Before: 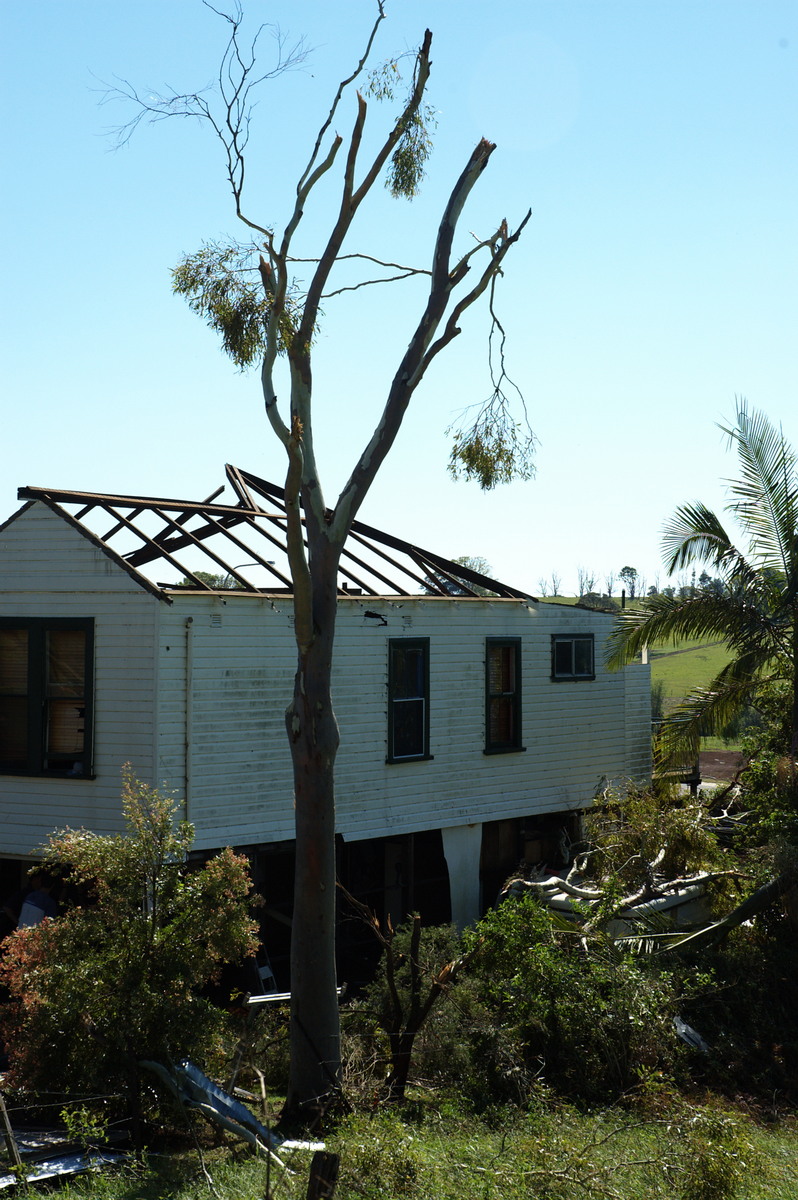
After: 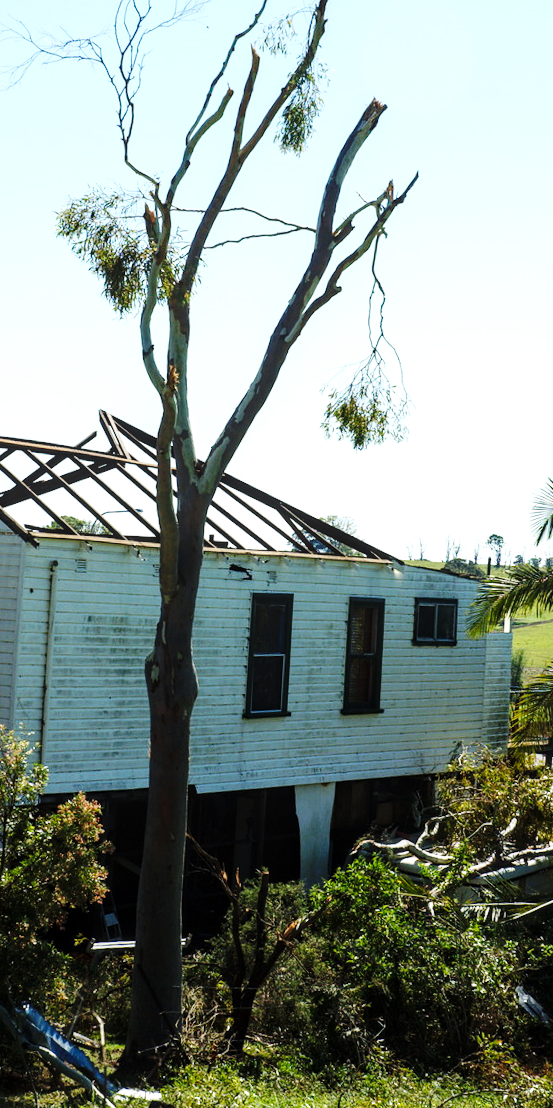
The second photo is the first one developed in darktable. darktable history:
crop and rotate: angle -3.16°, left 14.172%, top 0.026%, right 10.885%, bottom 0.068%
exposure: black level correction 0, exposure 0.498 EV, compensate highlight preservation false
local contrast: on, module defaults
base curve: curves: ch0 [(0, 0) (0.036, 0.025) (0.121, 0.166) (0.206, 0.329) (0.605, 0.79) (1, 1)], preserve colors none
